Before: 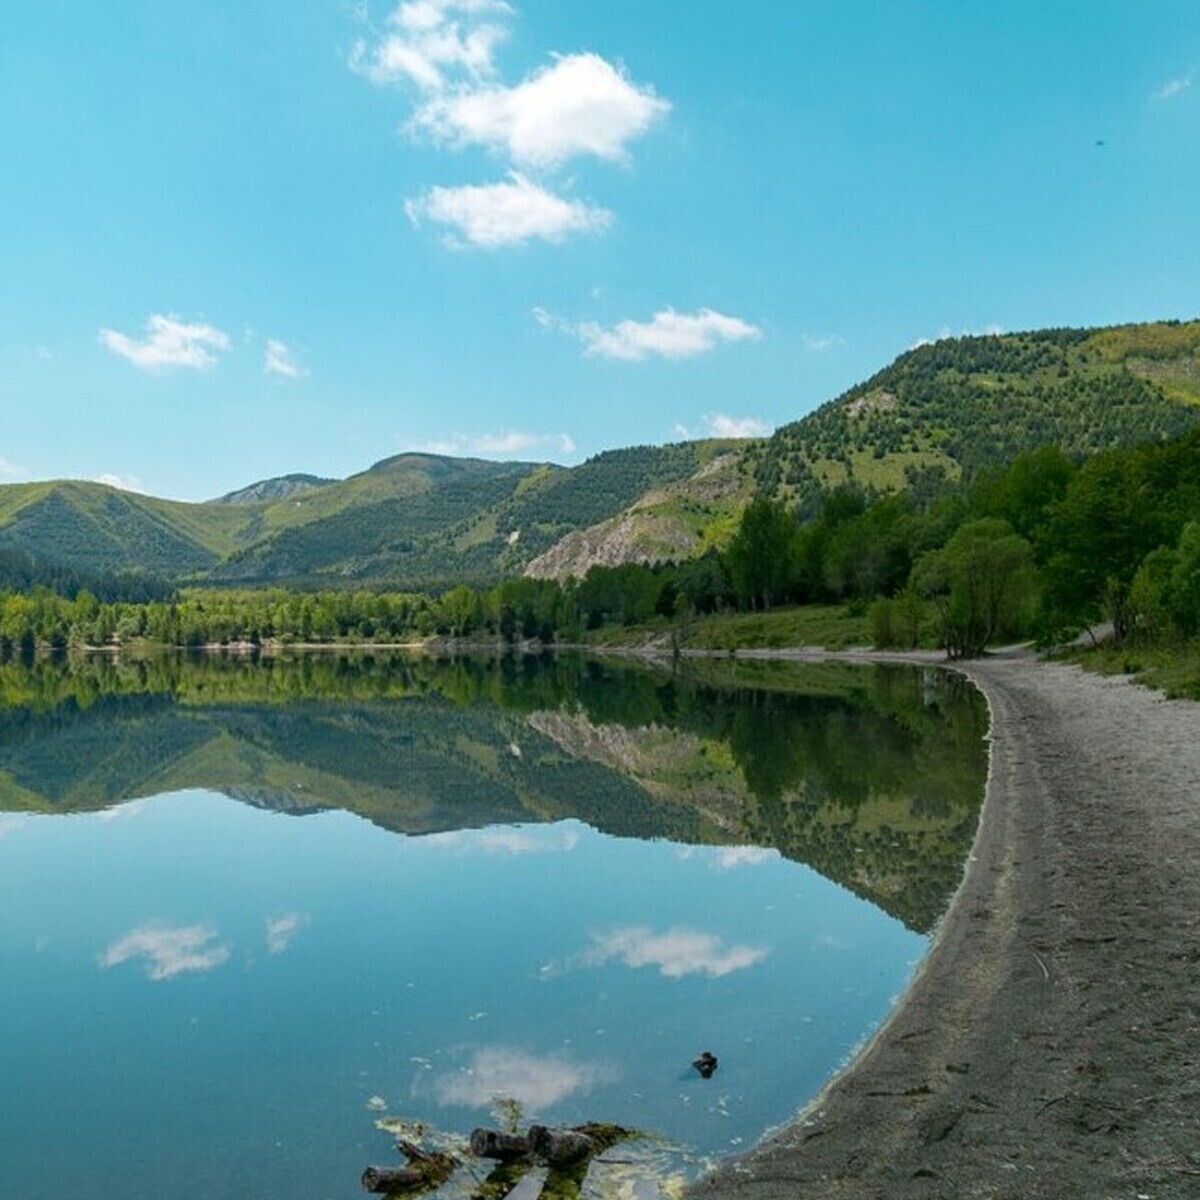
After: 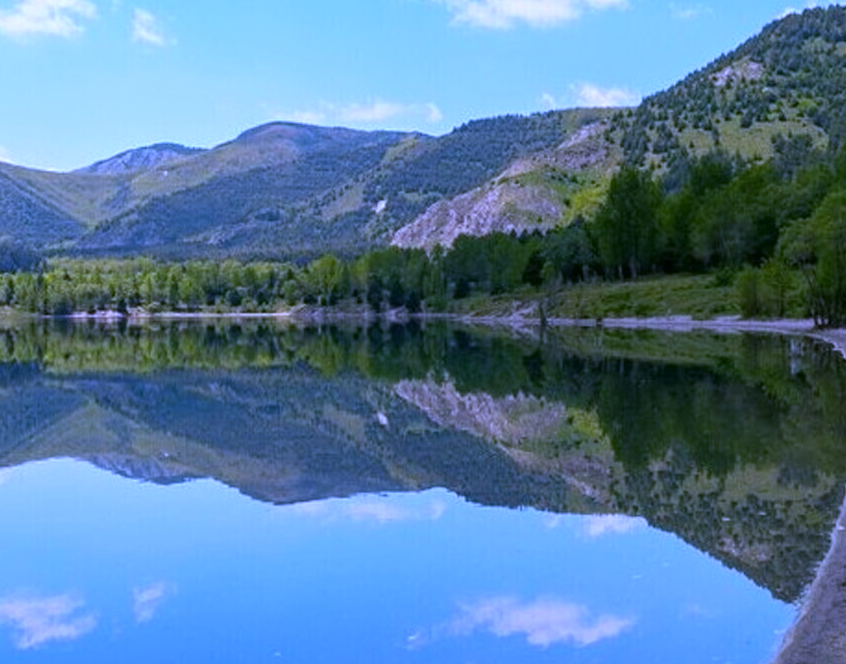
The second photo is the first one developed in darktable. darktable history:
white balance: red 0.98, blue 1.61
crop: left 11.123%, top 27.61%, right 18.3%, bottom 17.034%
